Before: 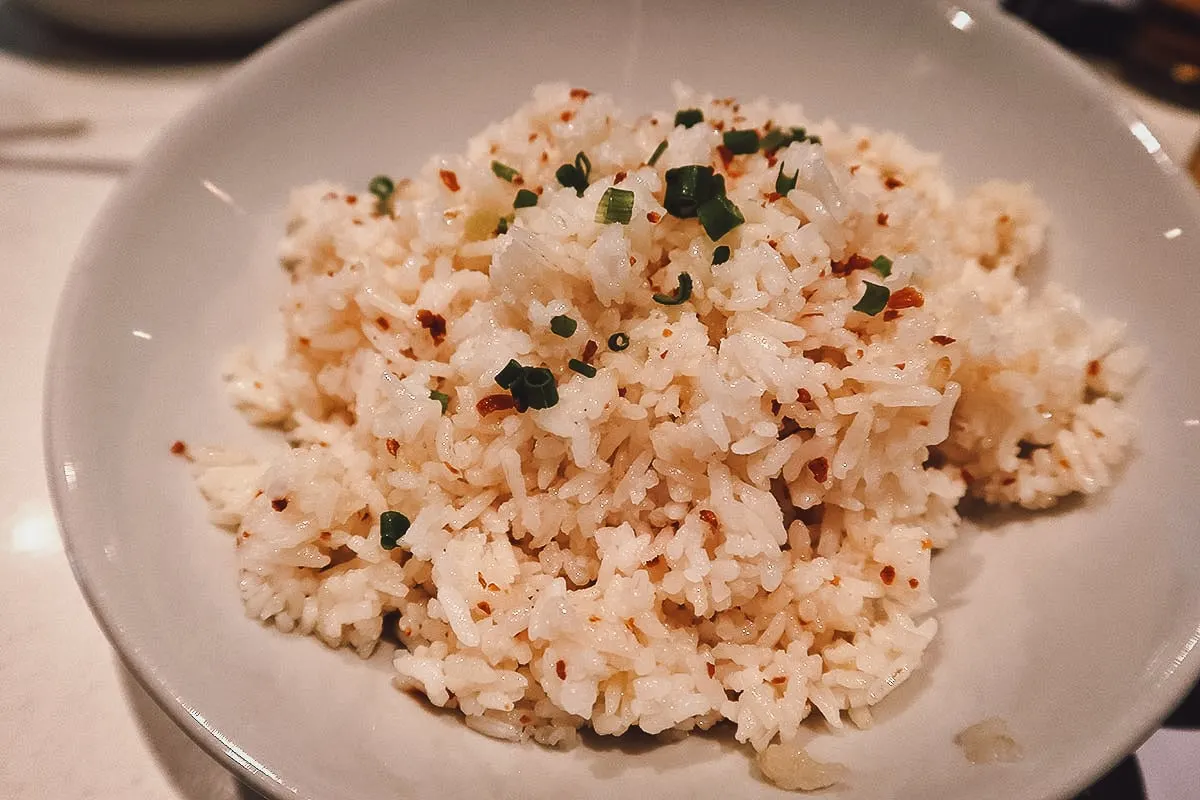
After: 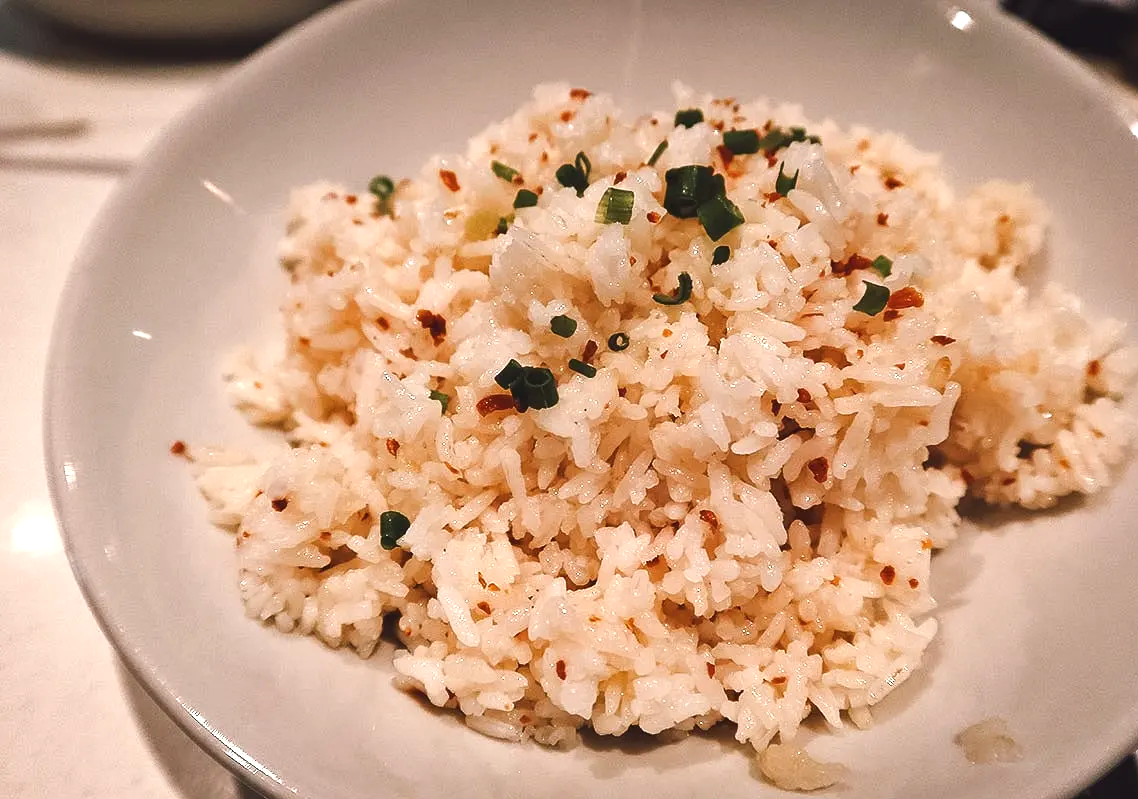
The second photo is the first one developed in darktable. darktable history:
crop and rotate: left 0%, right 5.148%
color balance rgb: global offset › hue 172.26°, perceptual saturation grading › global saturation 0.505%, perceptual brilliance grading › global brilliance 11.228%
